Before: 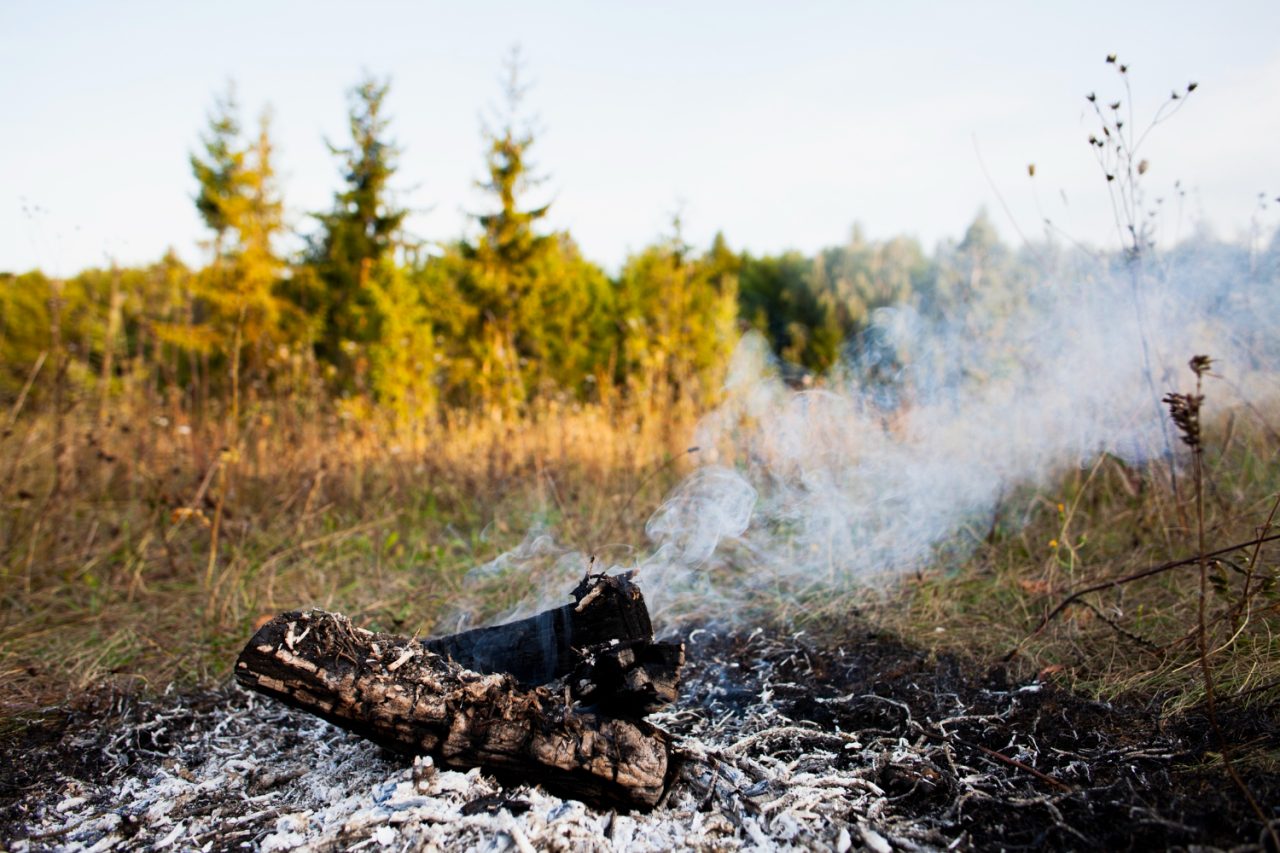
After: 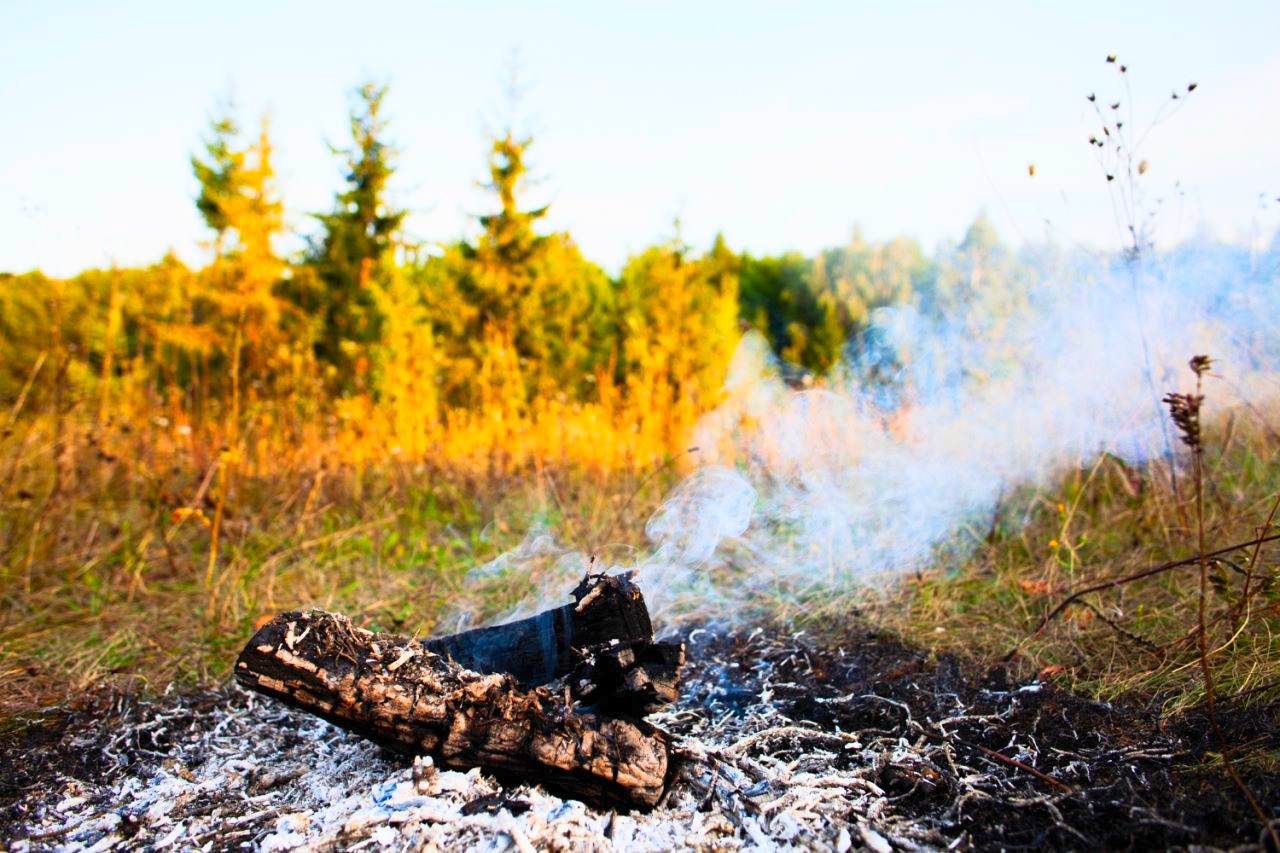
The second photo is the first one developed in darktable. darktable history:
contrast brightness saturation: contrast 0.201, brightness 0.199, saturation 0.806
